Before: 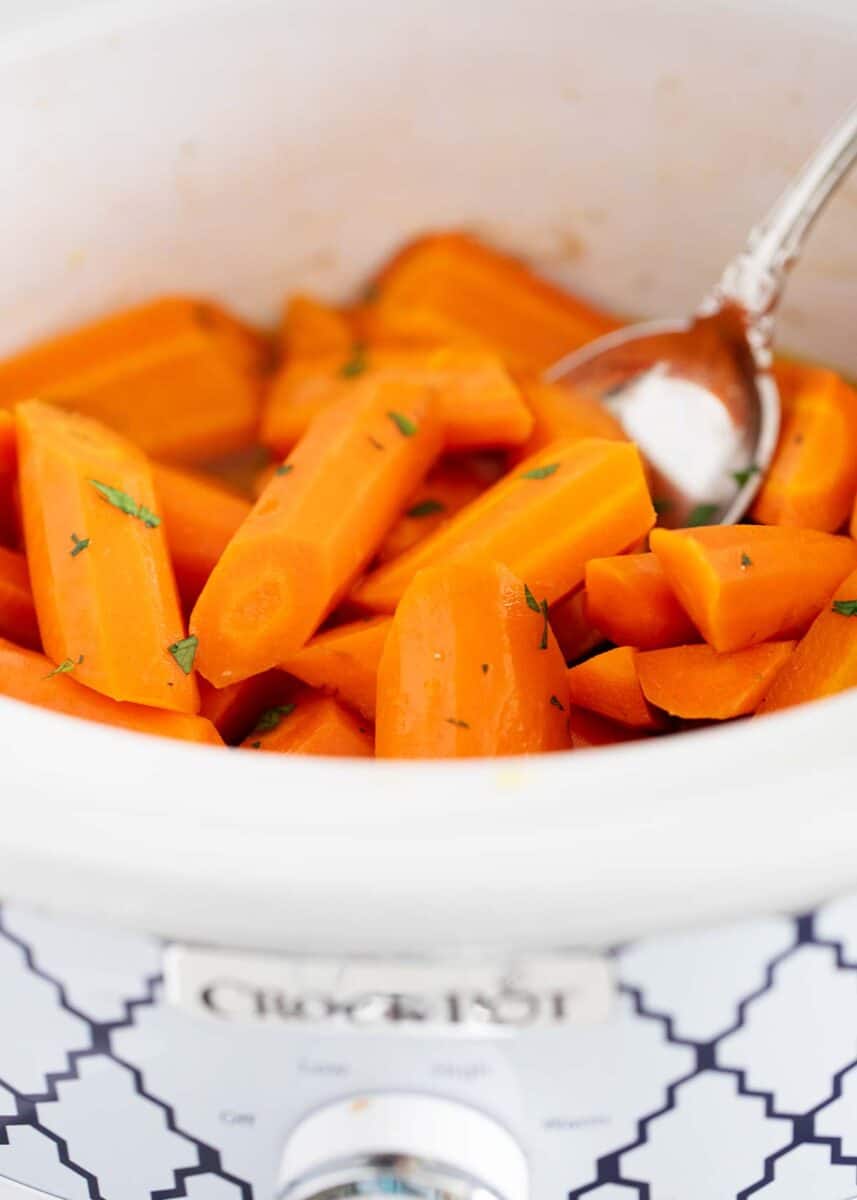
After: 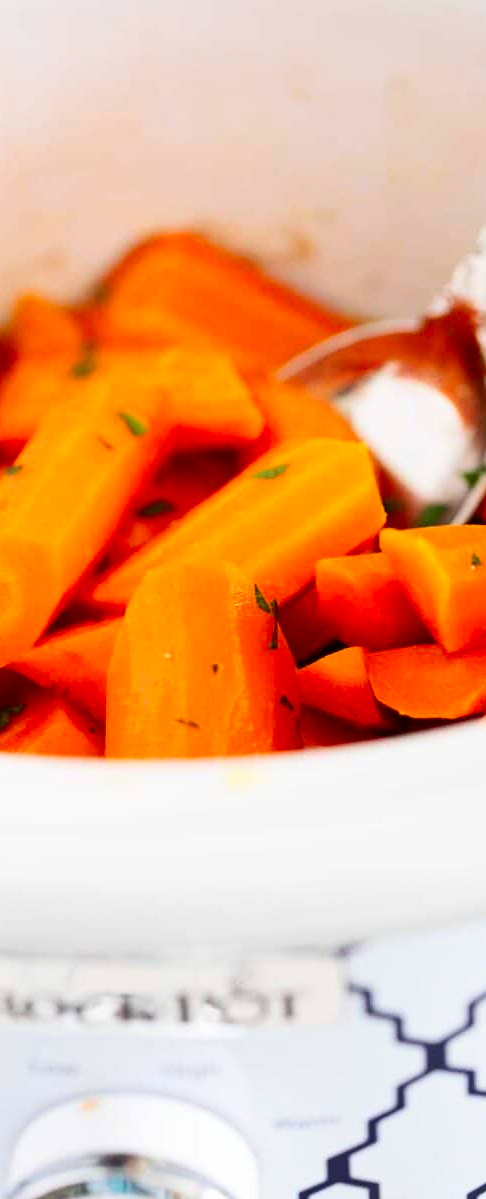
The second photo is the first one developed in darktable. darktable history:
crop: left 31.553%, top 0.002%, right 11.712%
contrast brightness saturation: contrast 0.181, saturation 0.302
